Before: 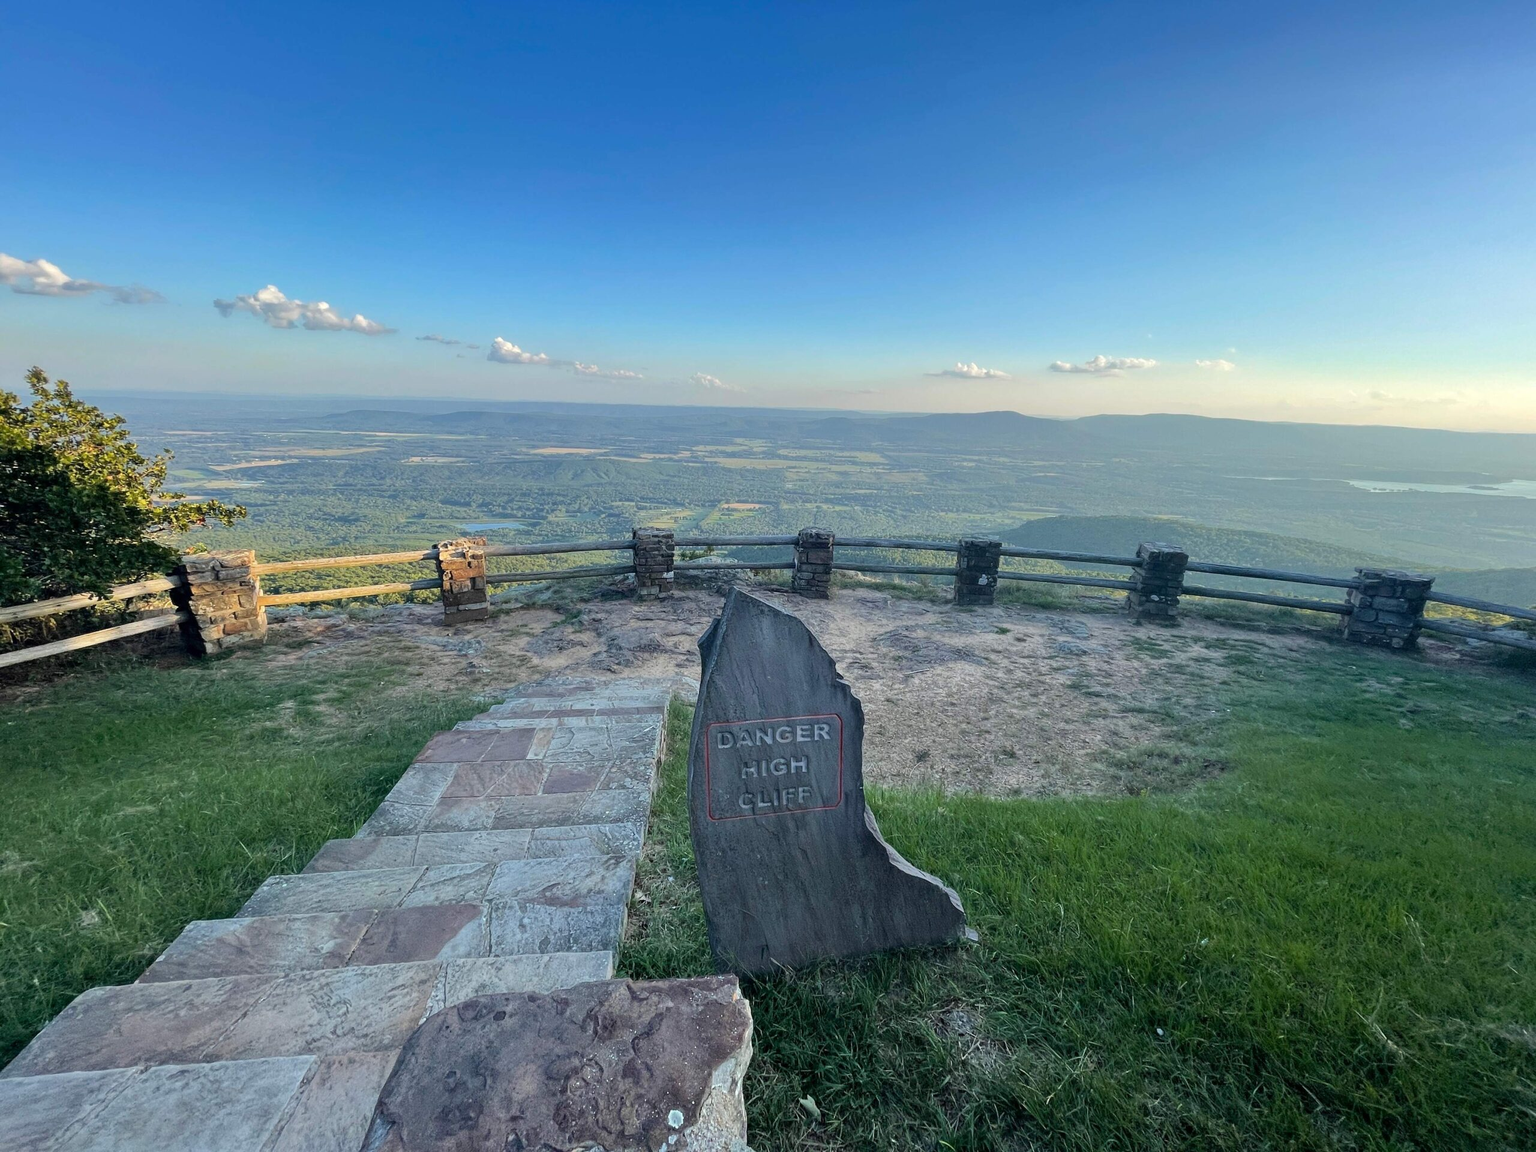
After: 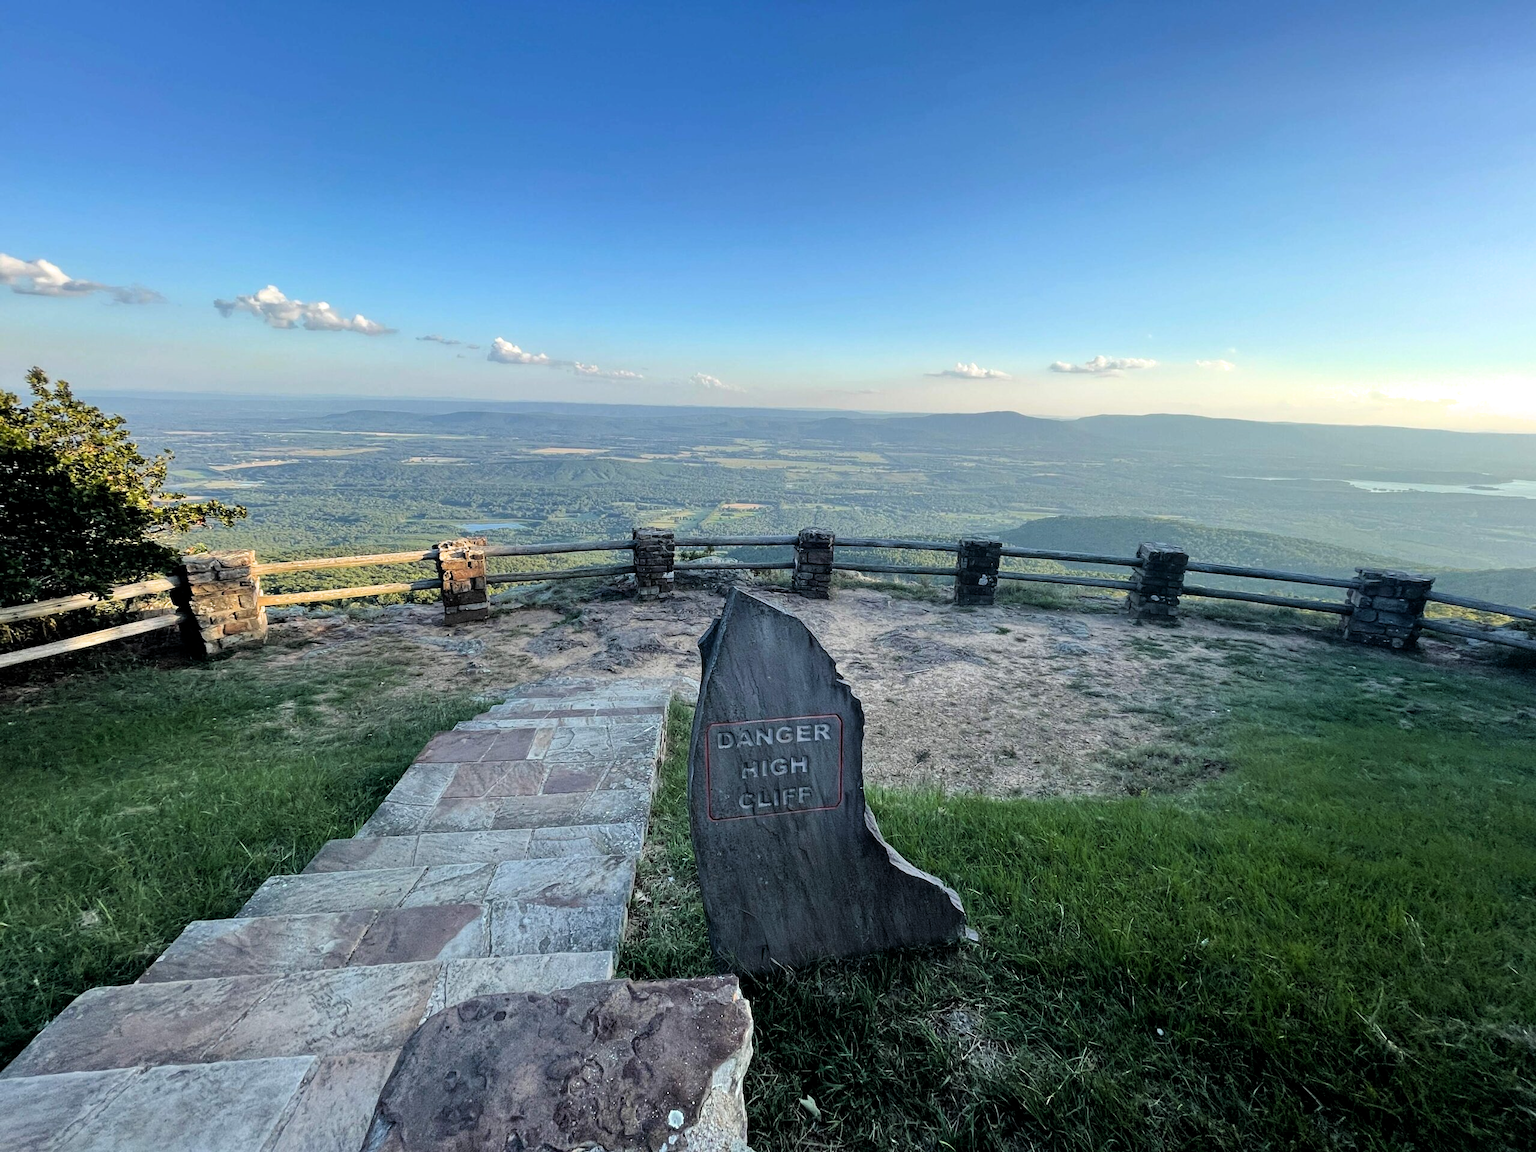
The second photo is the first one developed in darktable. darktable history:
filmic rgb: black relative exposure -8.7 EV, white relative exposure 2.71 EV, threshold 2.99 EV, target black luminance 0%, hardness 6.27, latitude 76.62%, contrast 1.326, shadows ↔ highlights balance -0.348%, color science v6 (2022), enable highlight reconstruction true
levels: mode automatic, levels [0.008, 0.318, 0.836]
